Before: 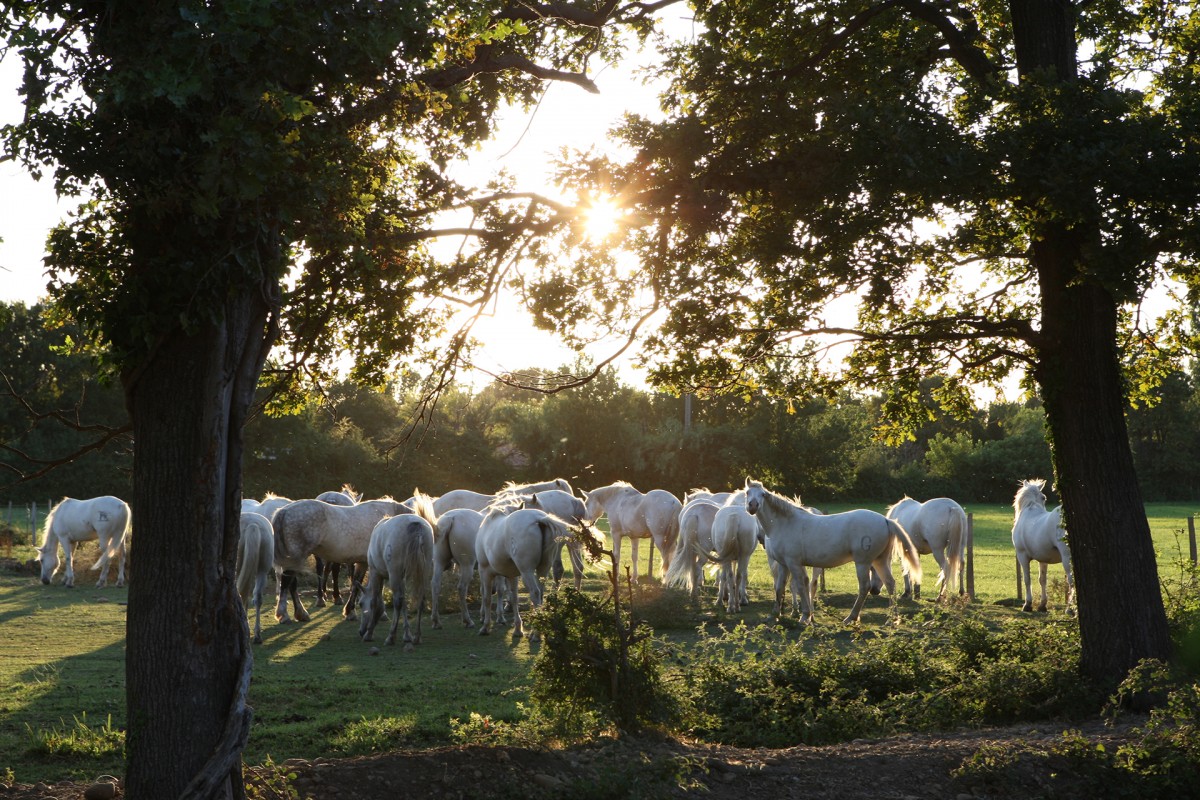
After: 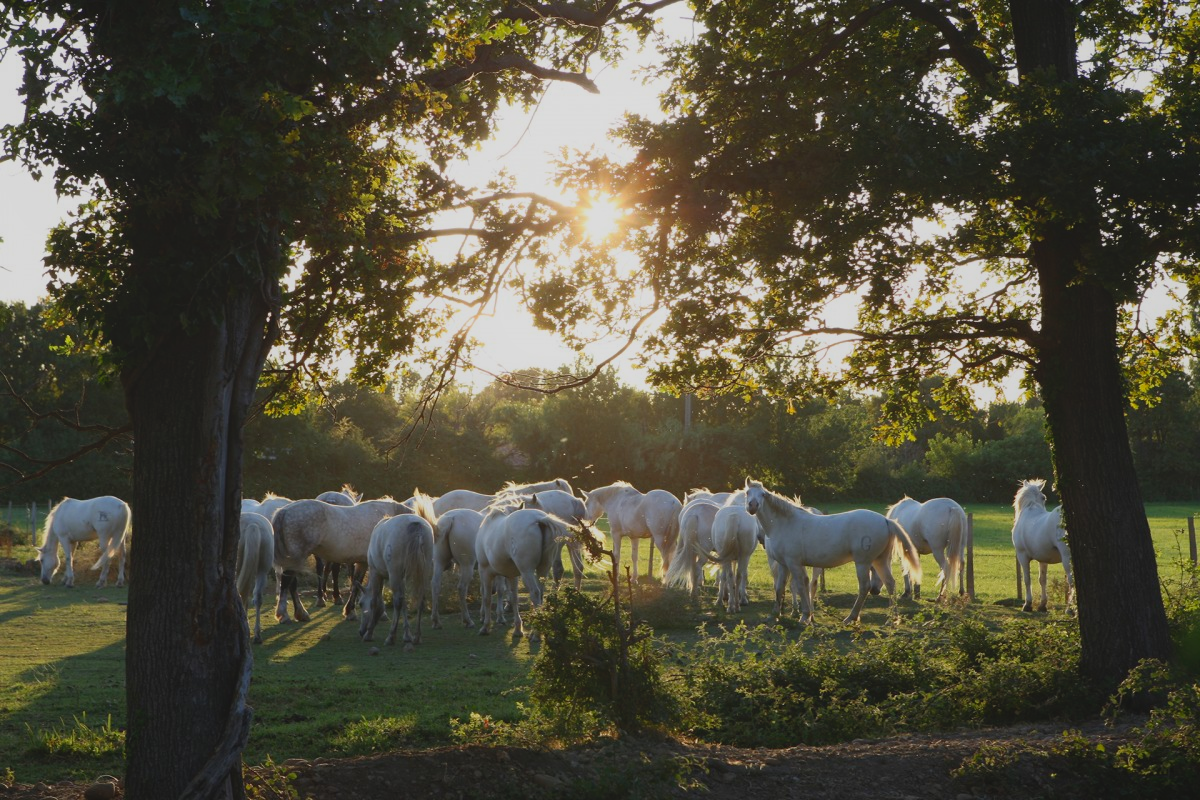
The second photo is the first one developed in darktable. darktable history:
local contrast: detail 72%
